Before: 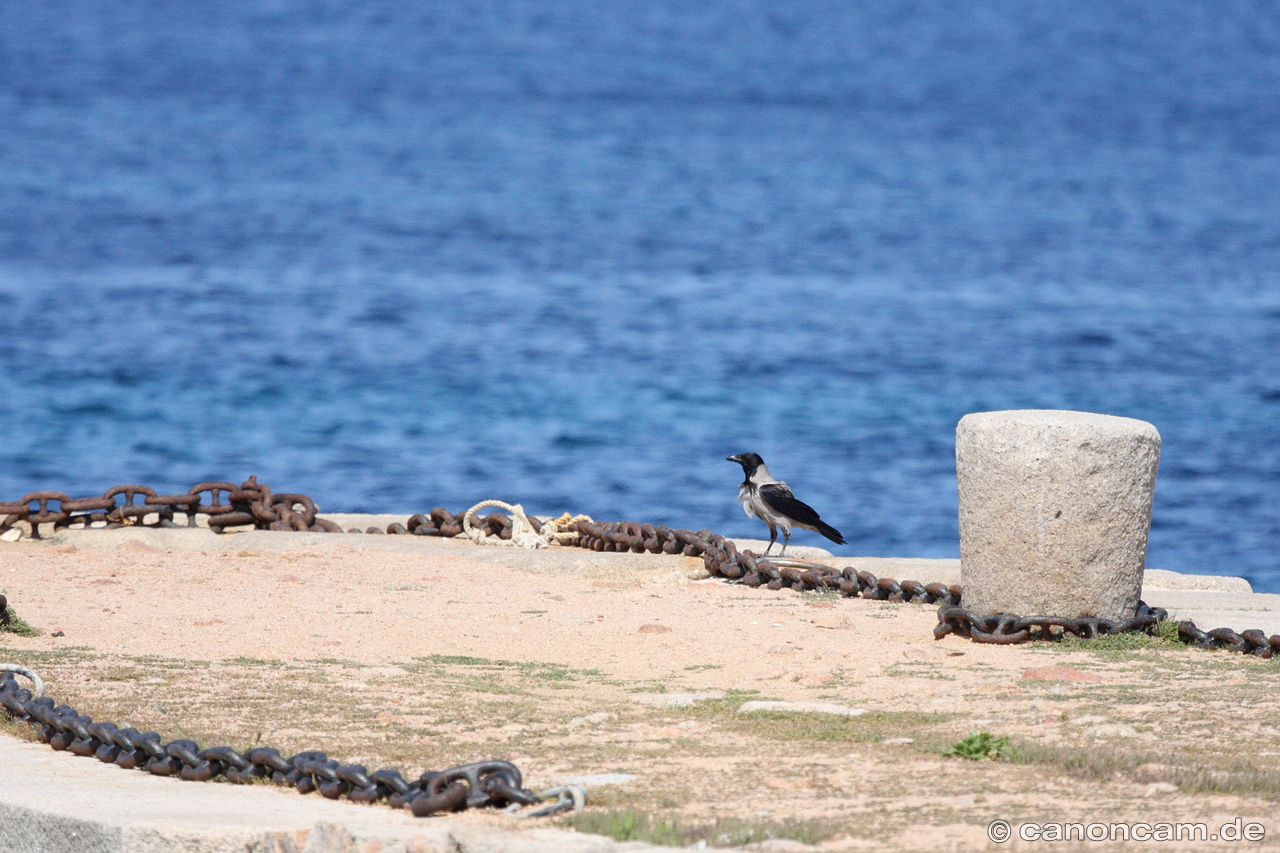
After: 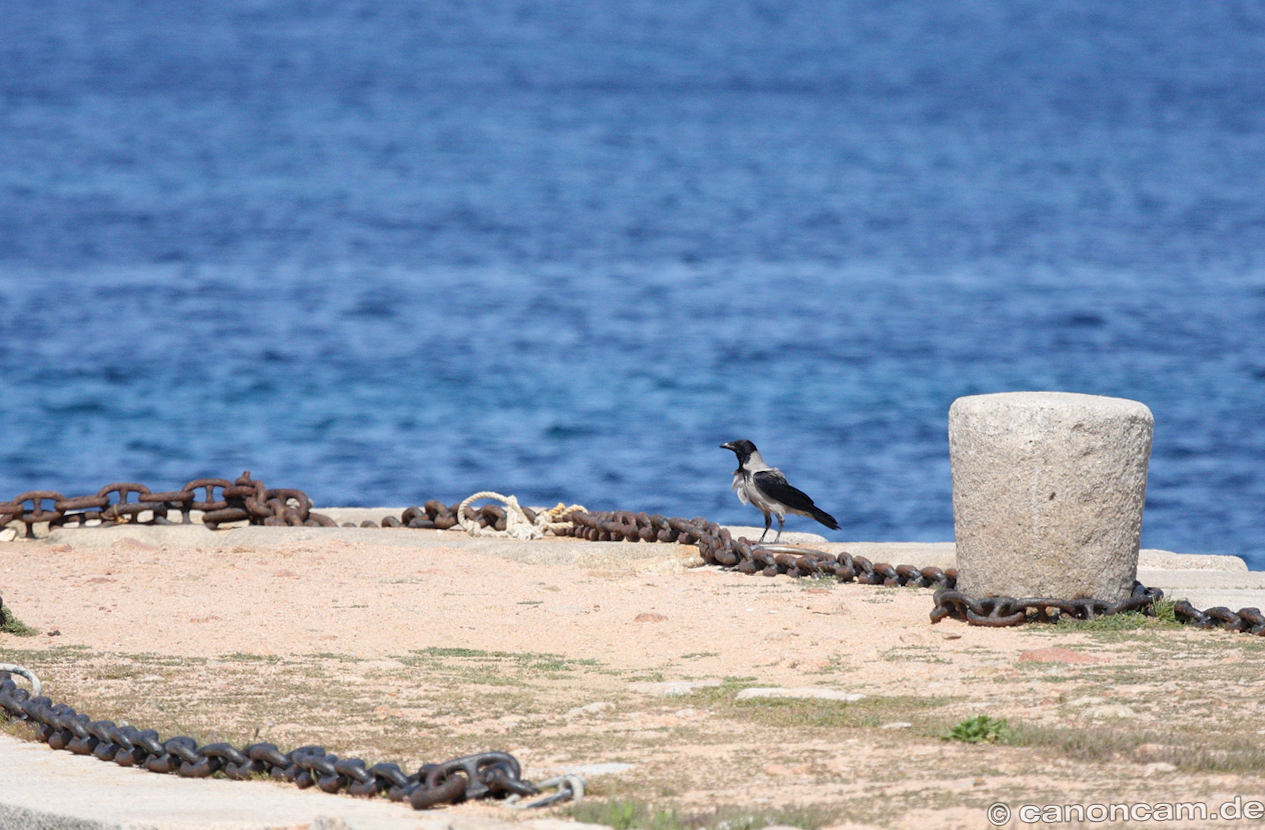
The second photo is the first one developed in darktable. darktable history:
tone equalizer: -8 EV -1.84 EV, -7 EV -1.16 EV, -6 EV -1.62 EV, smoothing diameter 25%, edges refinement/feathering 10, preserve details guided filter
rotate and perspective: rotation -1°, crop left 0.011, crop right 0.989, crop top 0.025, crop bottom 0.975
